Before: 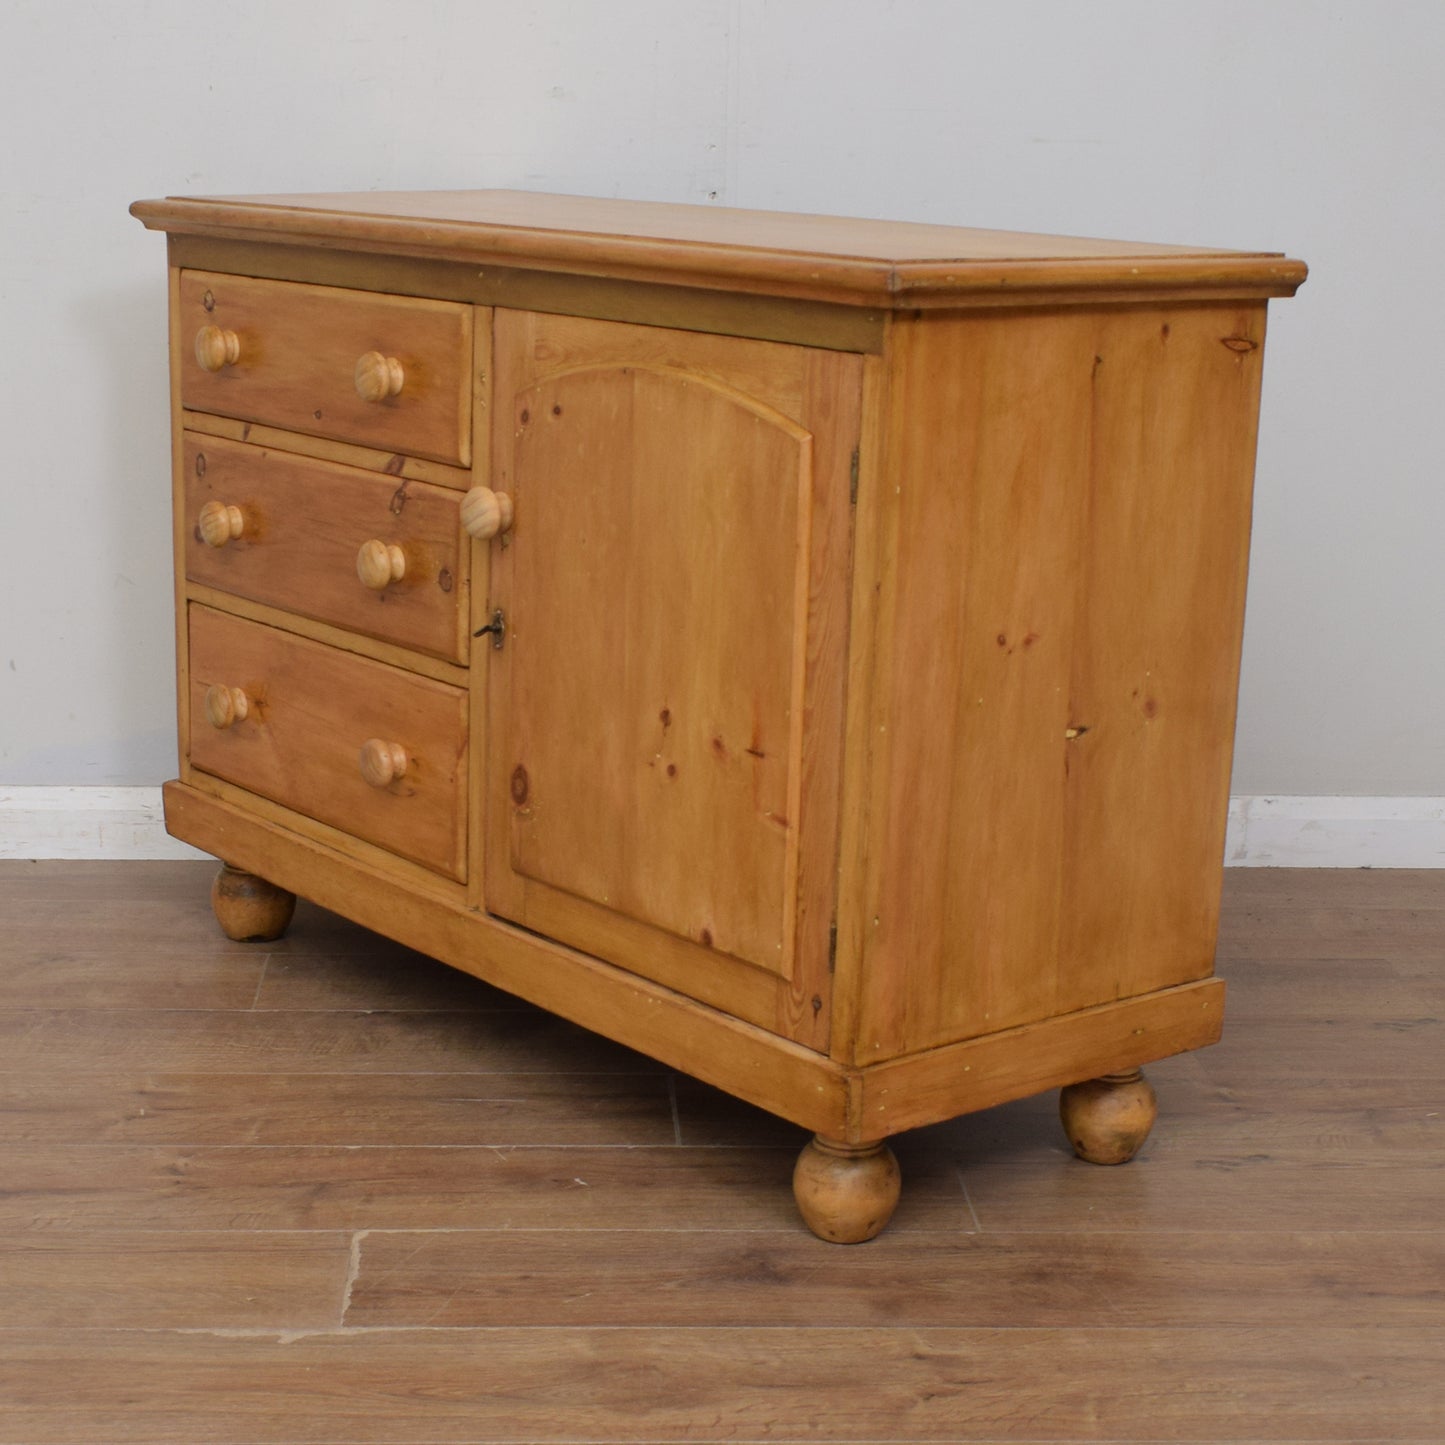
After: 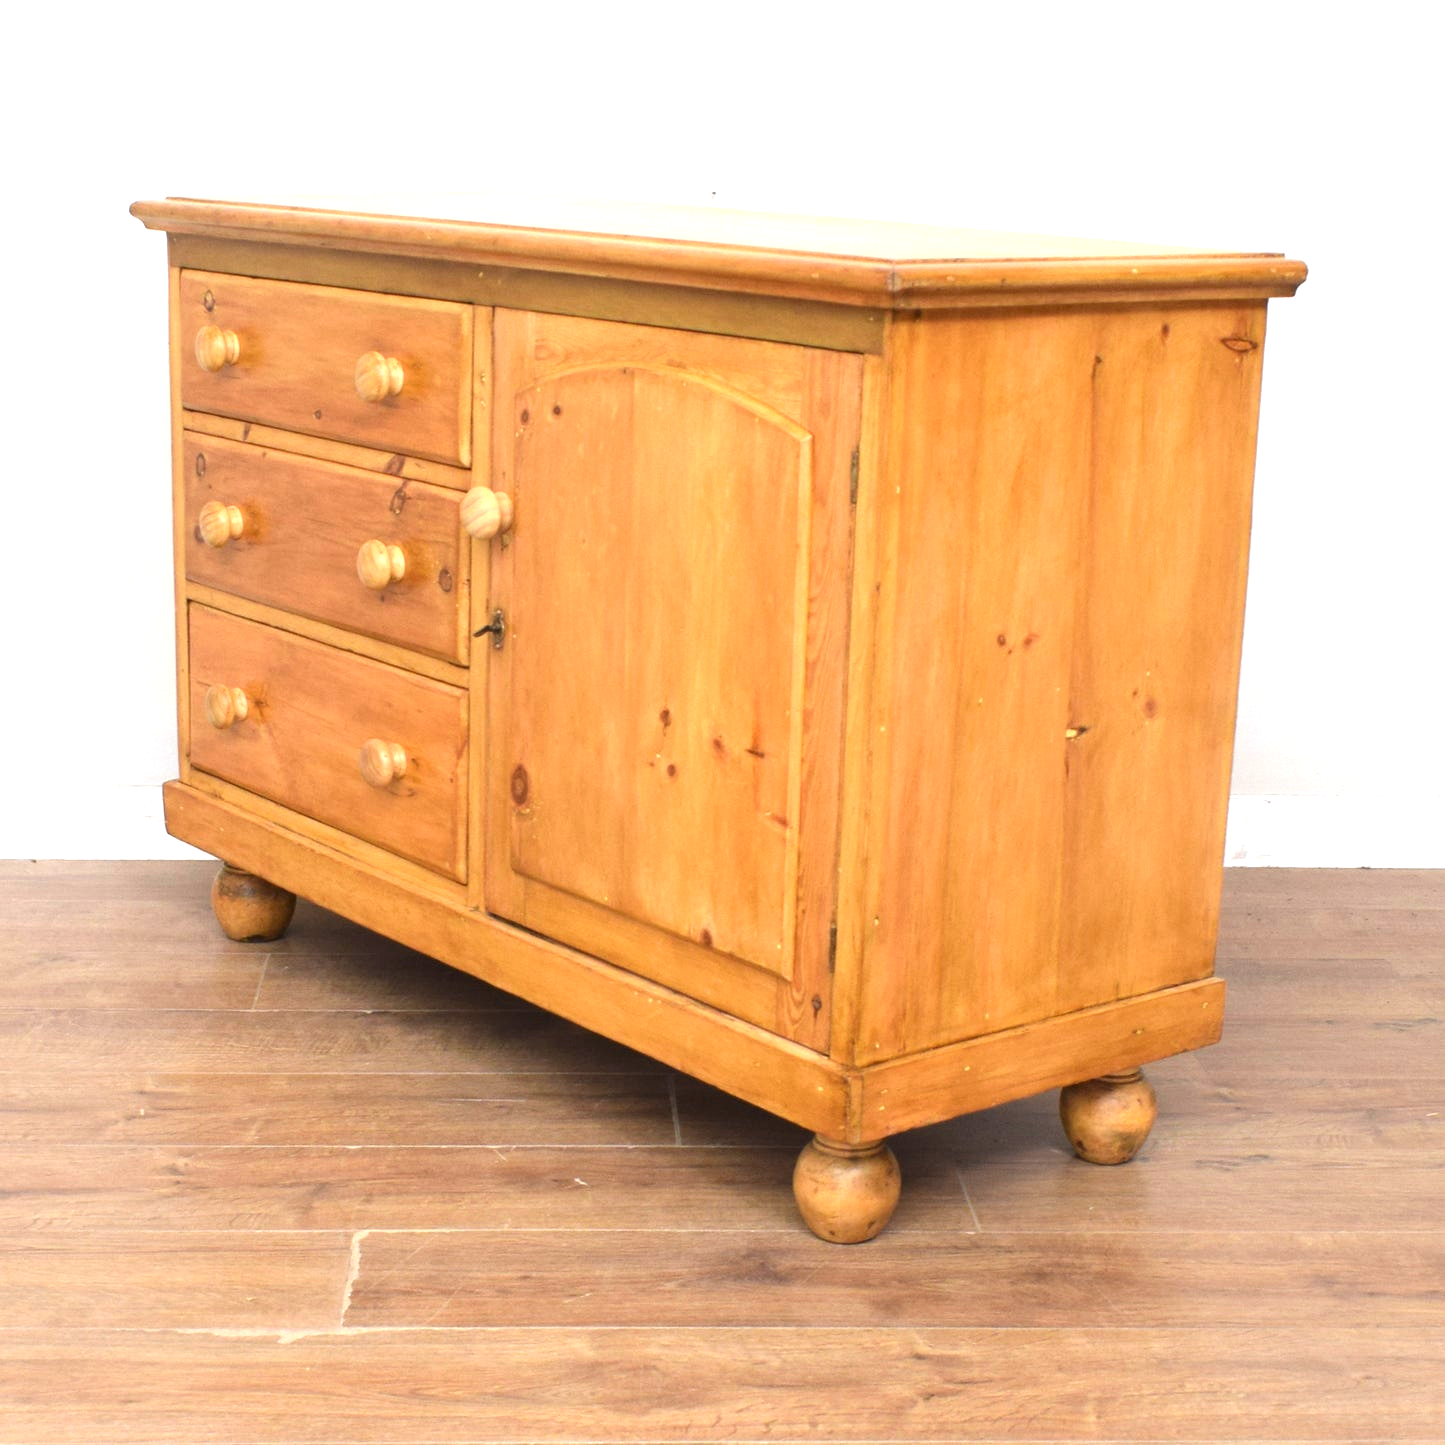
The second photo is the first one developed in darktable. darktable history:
exposure: black level correction 0, exposure 1.476 EV, compensate highlight preservation false
